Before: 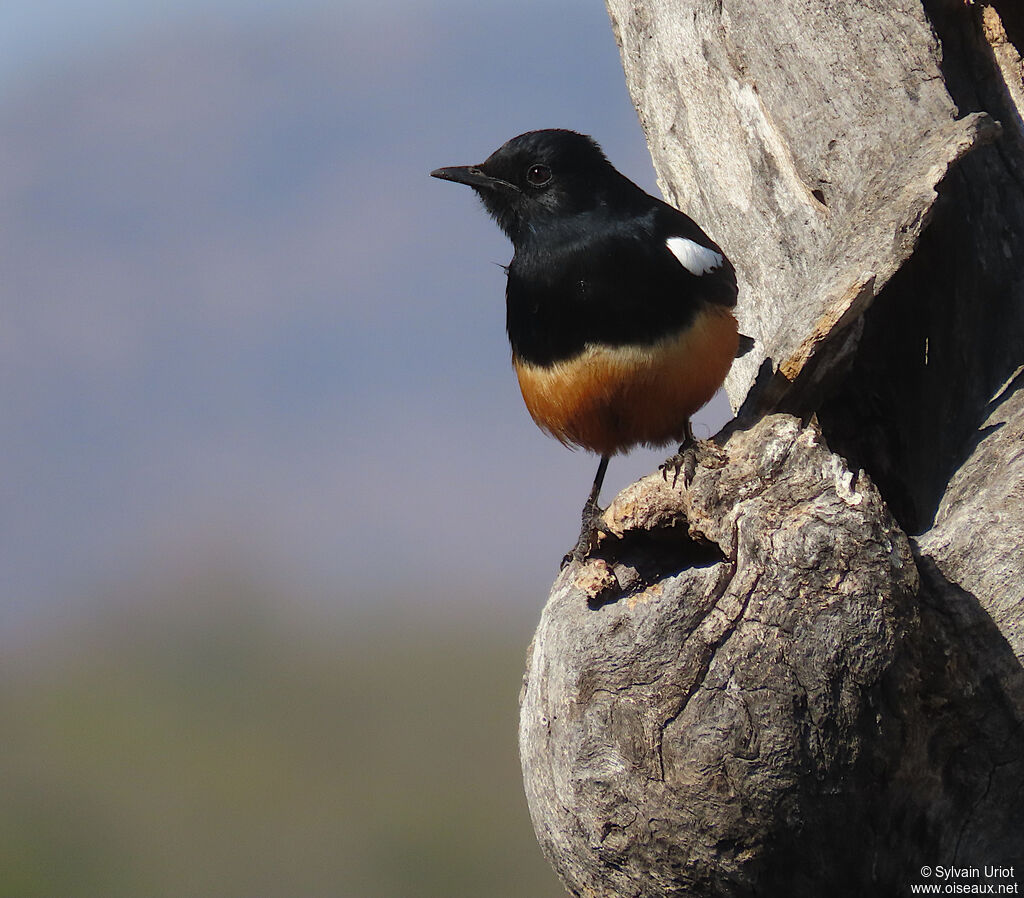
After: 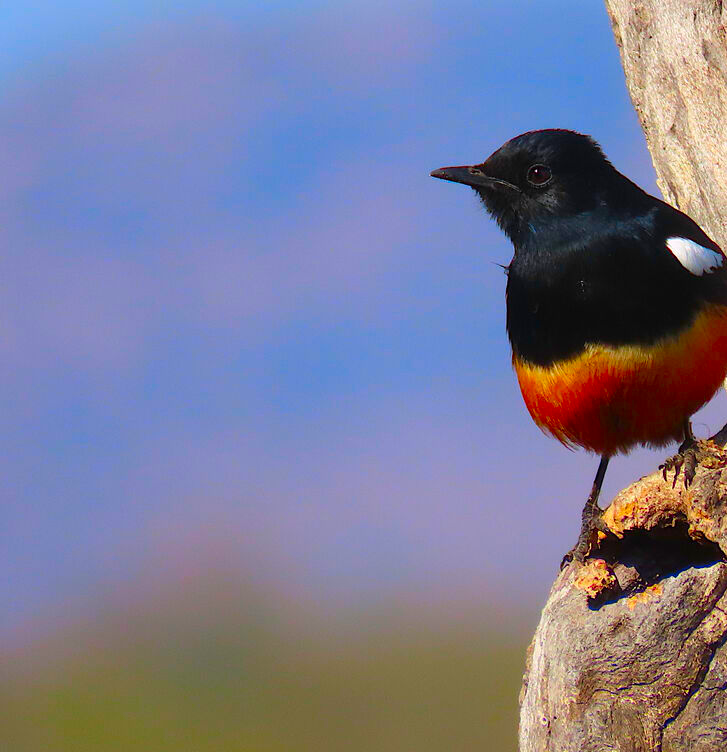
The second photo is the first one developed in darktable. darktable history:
crop: right 28.953%, bottom 16.153%
color correction: highlights a* 1.58, highlights b* -1.71, saturation 2.53
